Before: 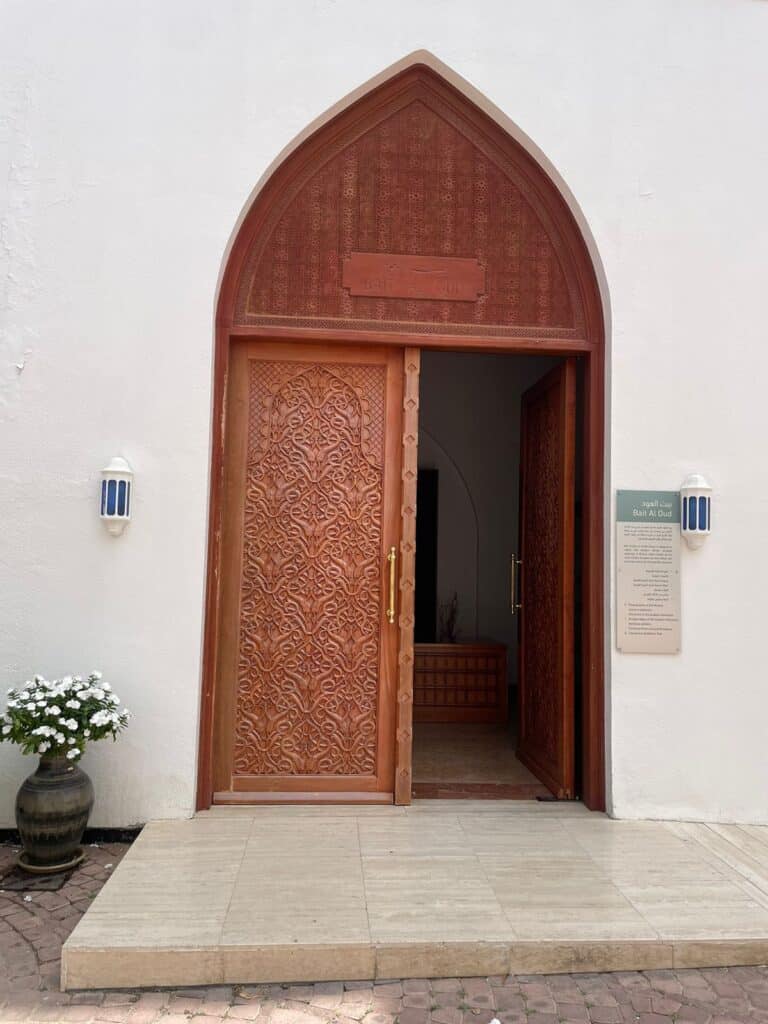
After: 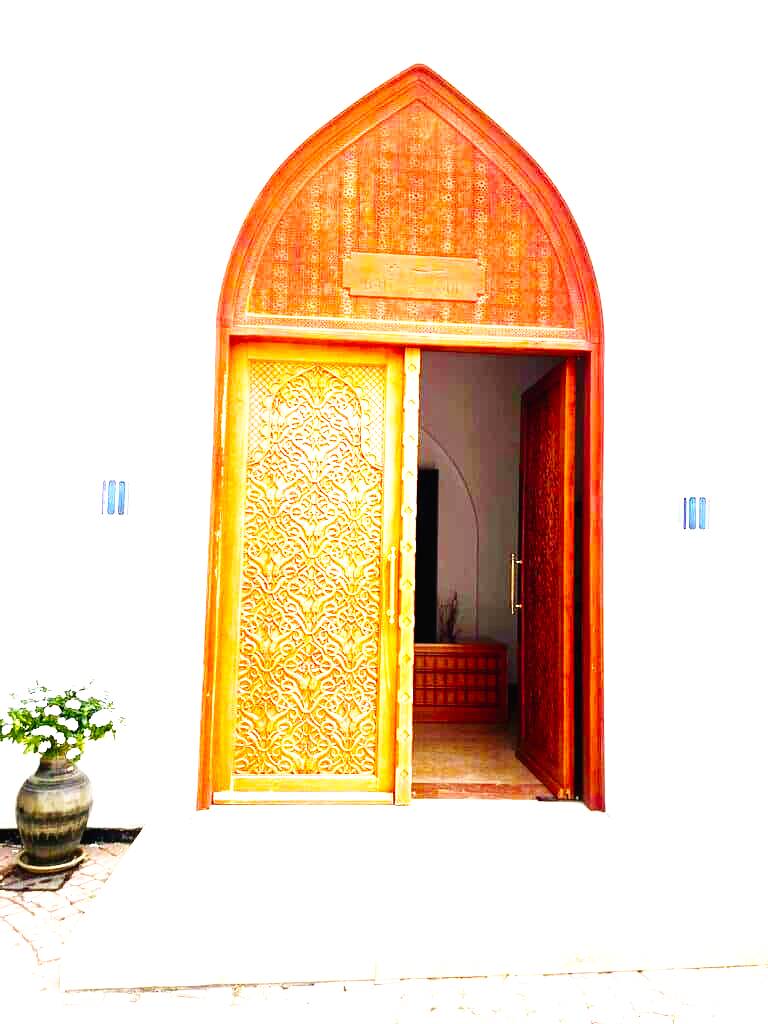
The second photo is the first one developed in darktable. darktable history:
color balance rgb: perceptual saturation grading › global saturation 25%, perceptual brilliance grading › global brilliance 35%, perceptual brilliance grading › highlights 50%, perceptual brilliance grading › mid-tones 60%, perceptual brilliance grading › shadows 35%, global vibrance 20%
base curve: curves: ch0 [(0, 0.003) (0.001, 0.002) (0.006, 0.004) (0.02, 0.022) (0.048, 0.086) (0.094, 0.234) (0.162, 0.431) (0.258, 0.629) (0.385, 0.8) (0.548, 0.918) (0.751, 0.988) (1, 1)], preserve colors none
